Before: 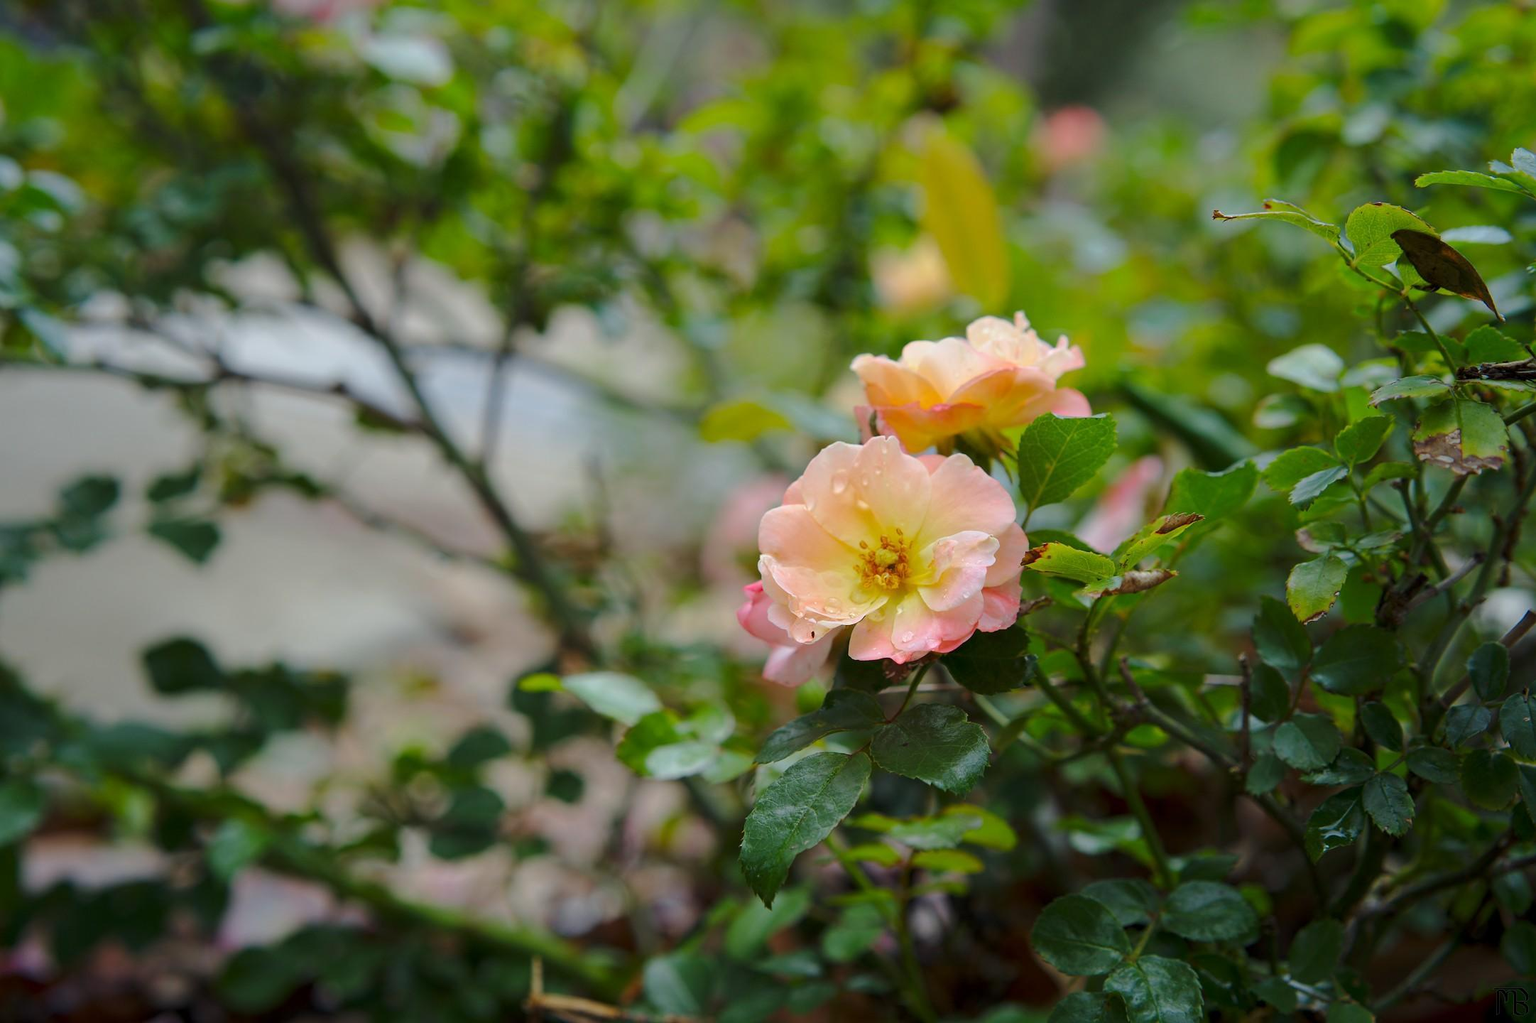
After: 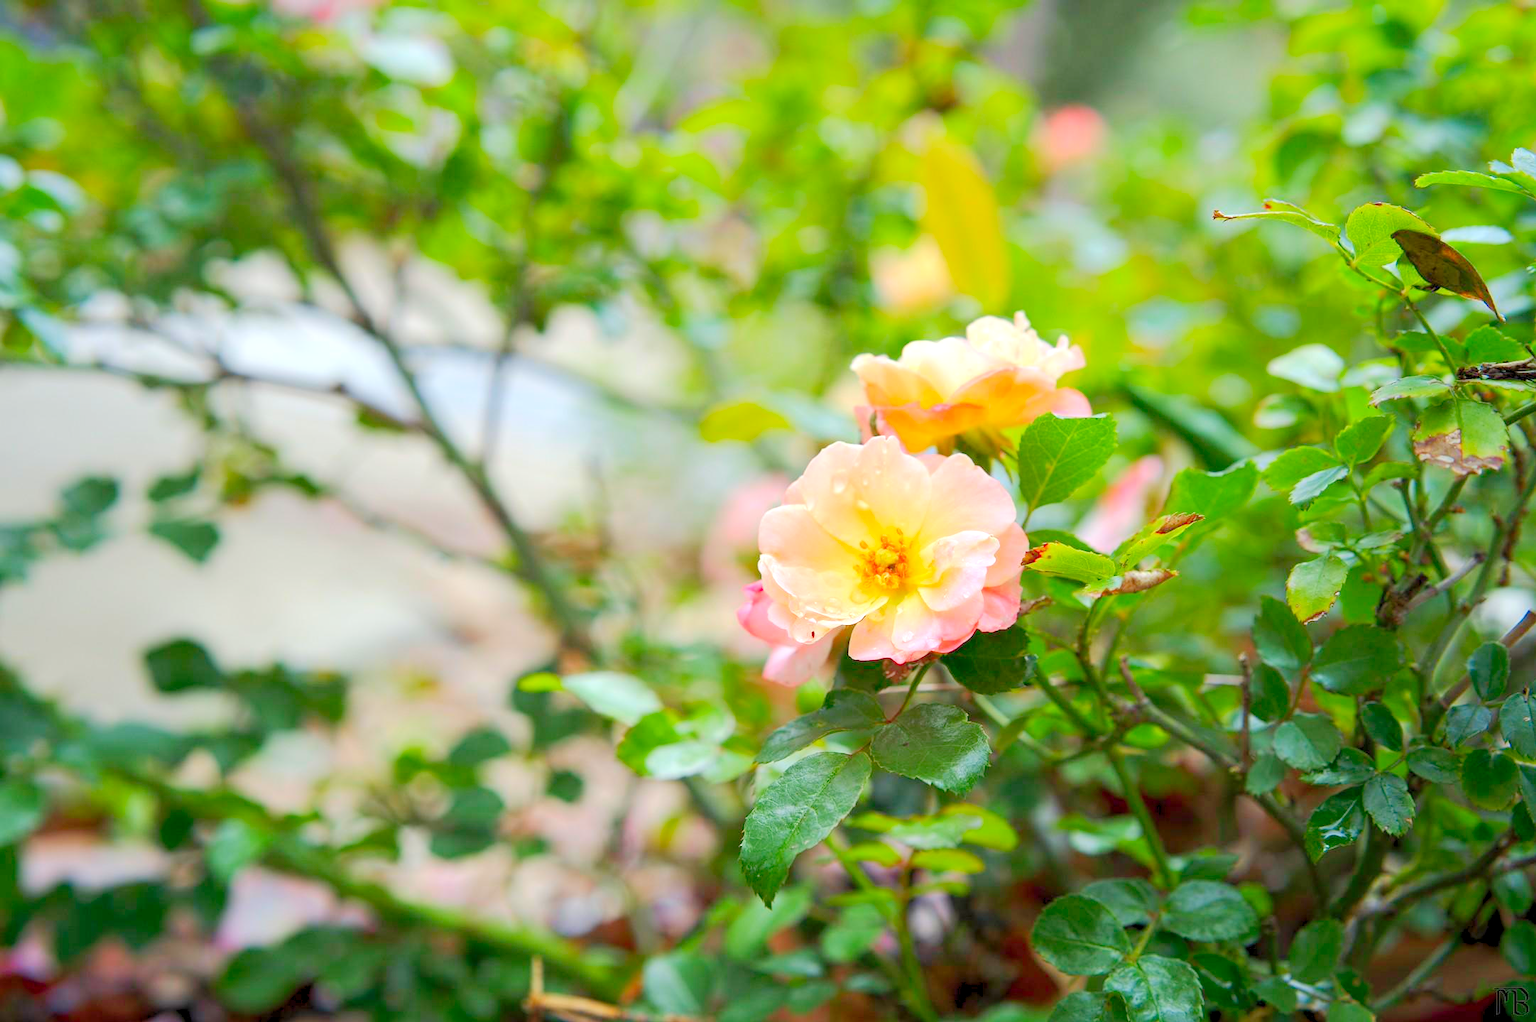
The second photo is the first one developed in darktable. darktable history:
tone equalizer: on, module defaults
levels: levels [0.008, 0.318, 0.836]
